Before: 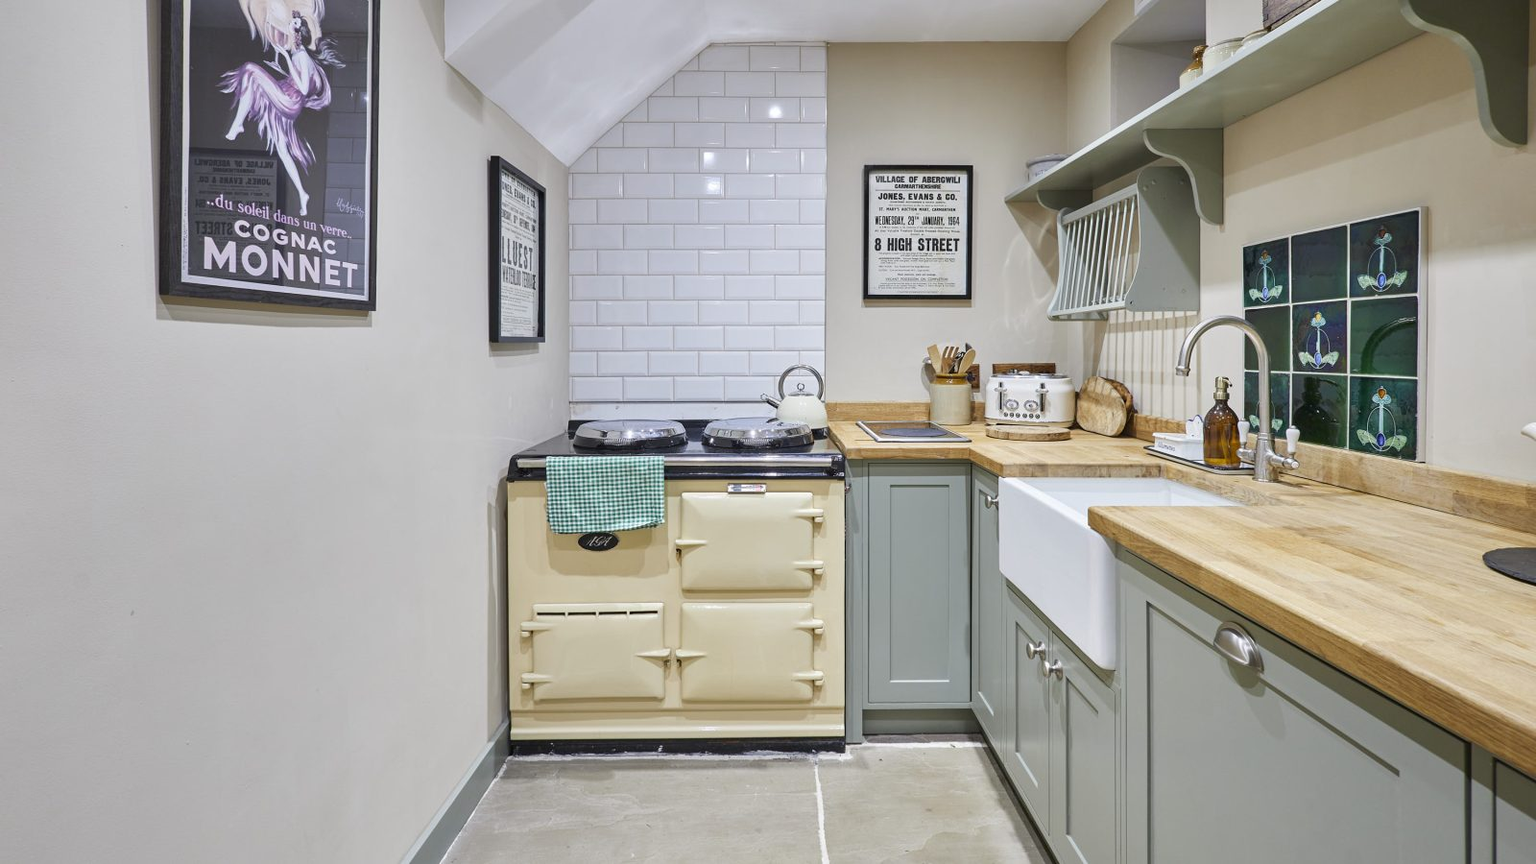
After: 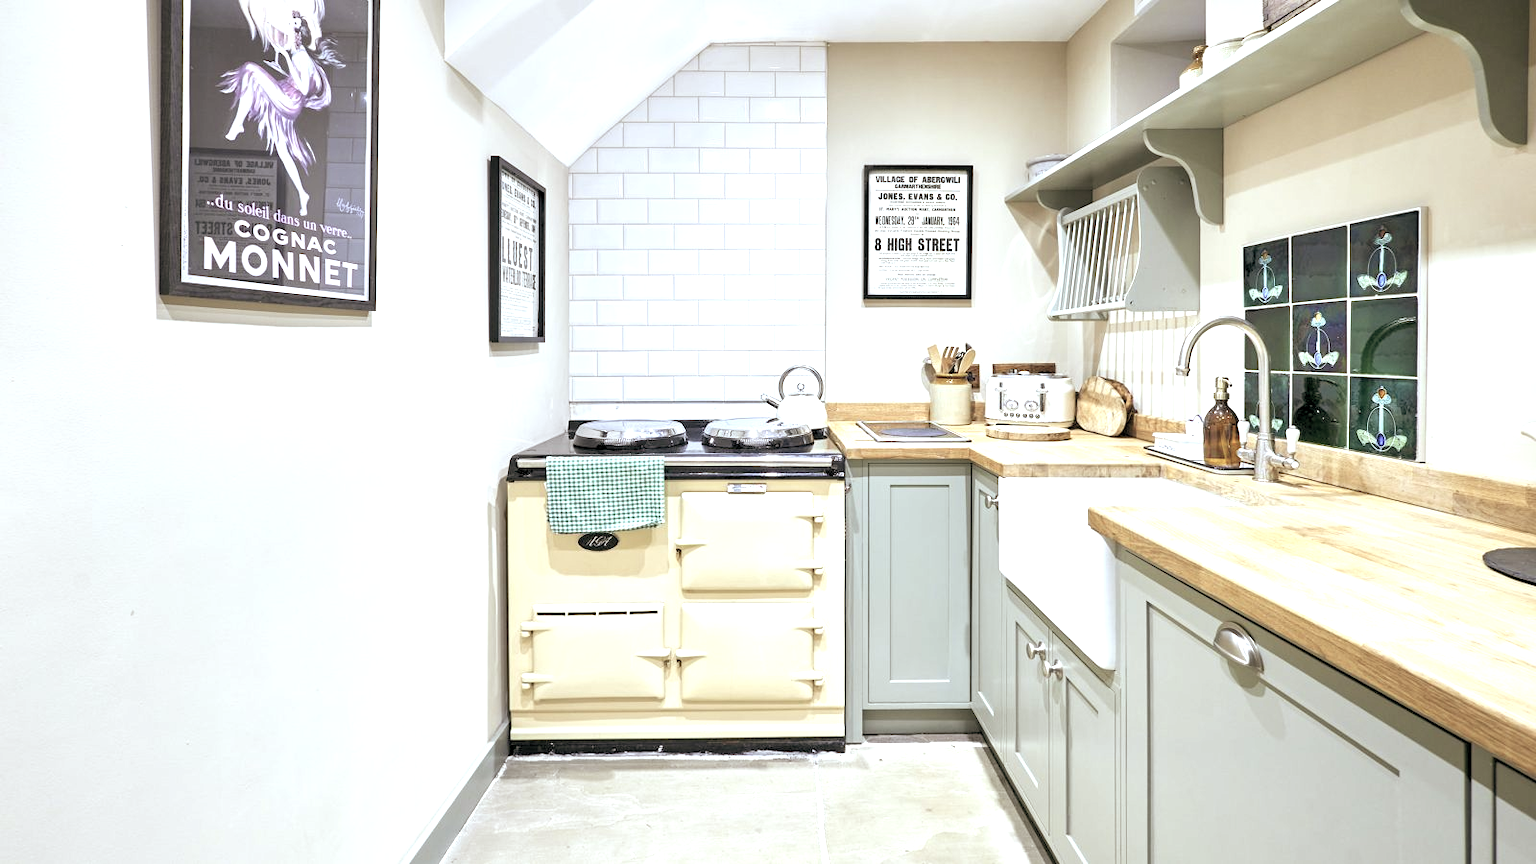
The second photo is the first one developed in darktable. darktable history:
rgb levels: levels [[0.013, 0.434, 0.89], [0, 0.5, 1], [0, 0.5, 1]]
exposure: exposure 0.95 EV, compensate highlight preservation false
color balance: lift [1, 0.994, 1.002, 1.006], gamma [0.957, 1.081, 1.016, 0.919], gain [0.97, 0.972, 1.01, 1.028], input saturation 91.06%, output saturation 79.8%
